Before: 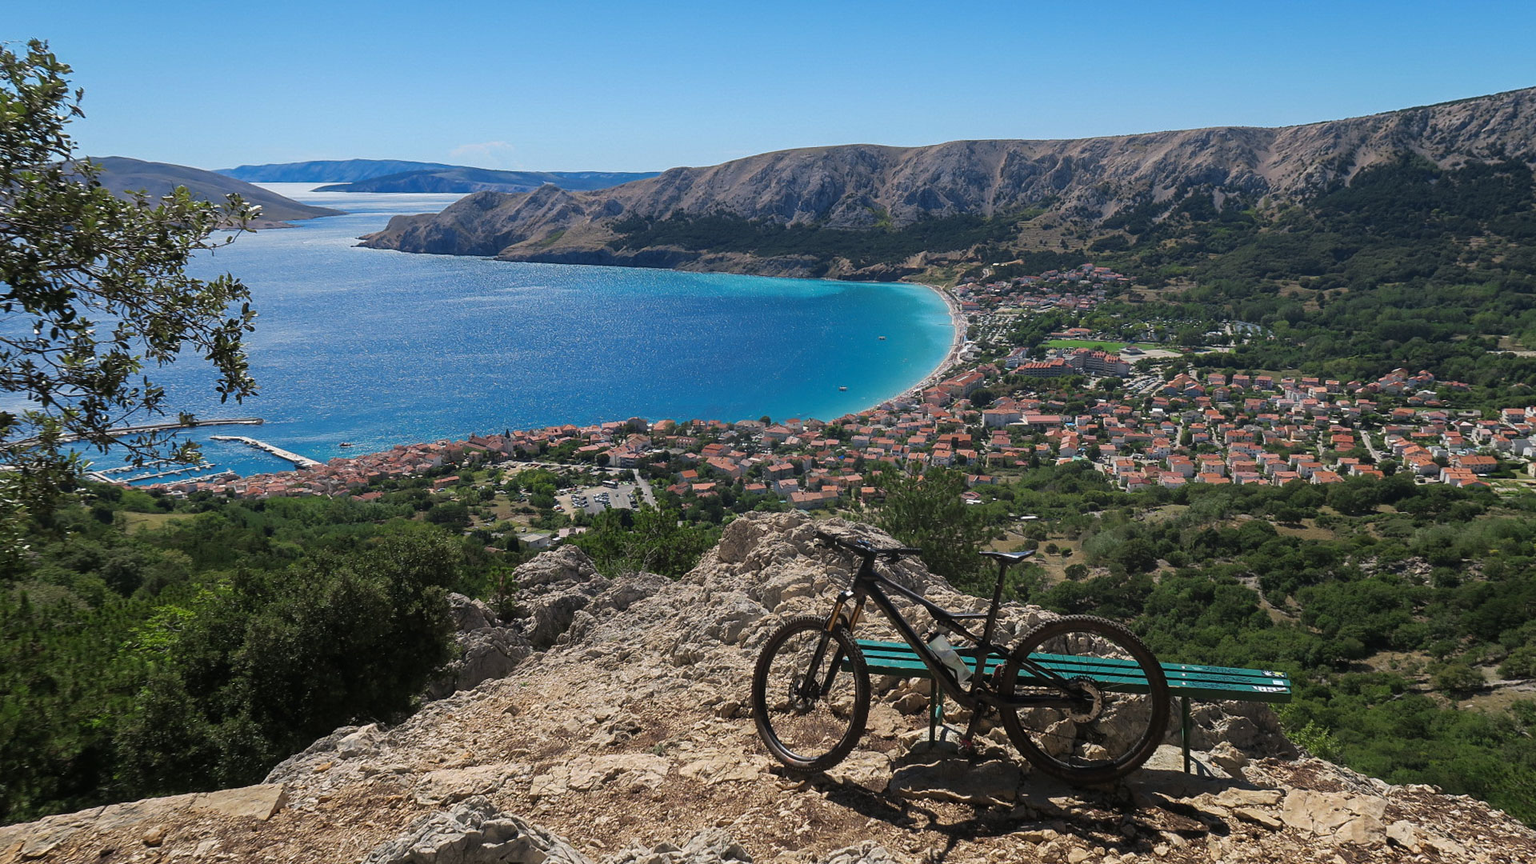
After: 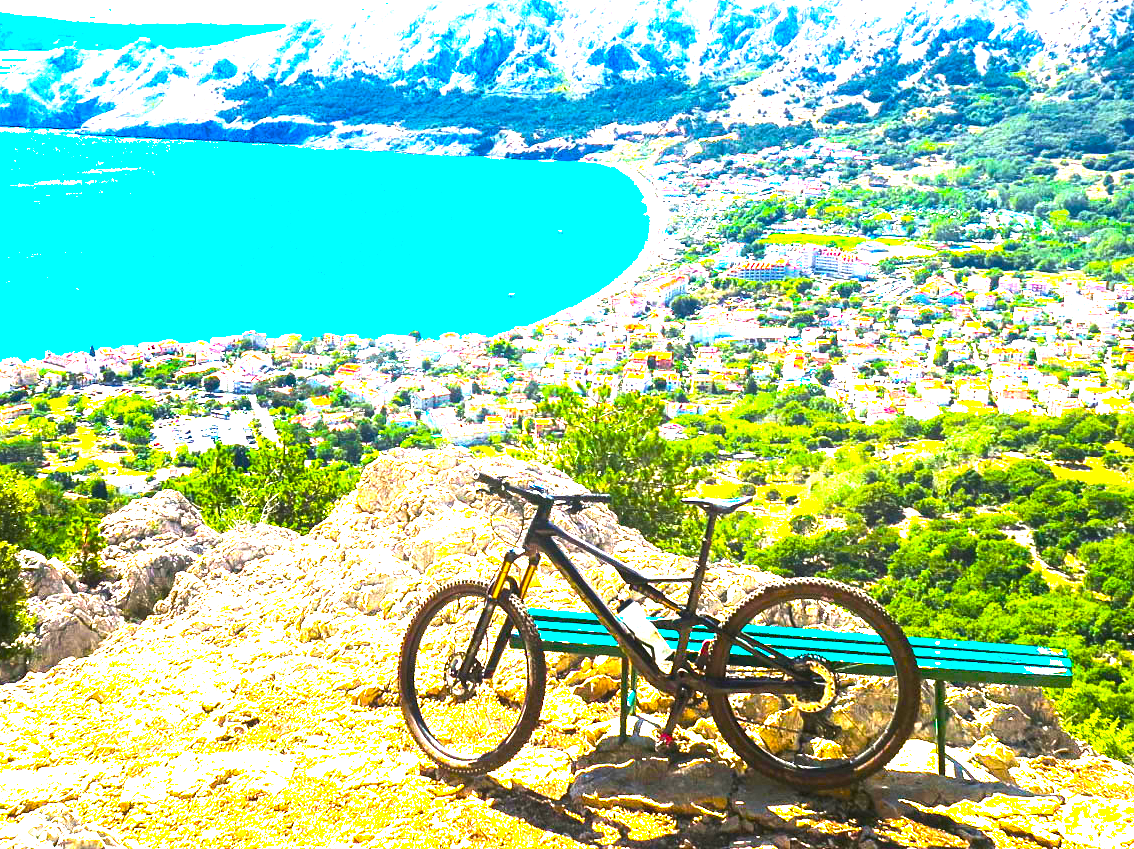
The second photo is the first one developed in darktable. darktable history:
exposure: black level correction 0, exposure 1.9 EV, compensate highlight preservation false
color balance rgb: linear chroma grading › global chroma 20%, perceptual saturation grading › global saturation 65%, perceptual saturation grading › highlights 60%, perceptual saturation grading › mid-tones 50%, perceptual saturation grading › shadows 50%, perceptual brilliance grading › global brilliance 30%, perceptual brilliance grading › highlights 50%, perceptual brilliance grading › mid-tones 50%, perceptual brilliance grading › shadows -22%, global vibrance 20%
crop and rotate: left 28.256%, top 17.734%, right 12.656%, bottom 3.573%
